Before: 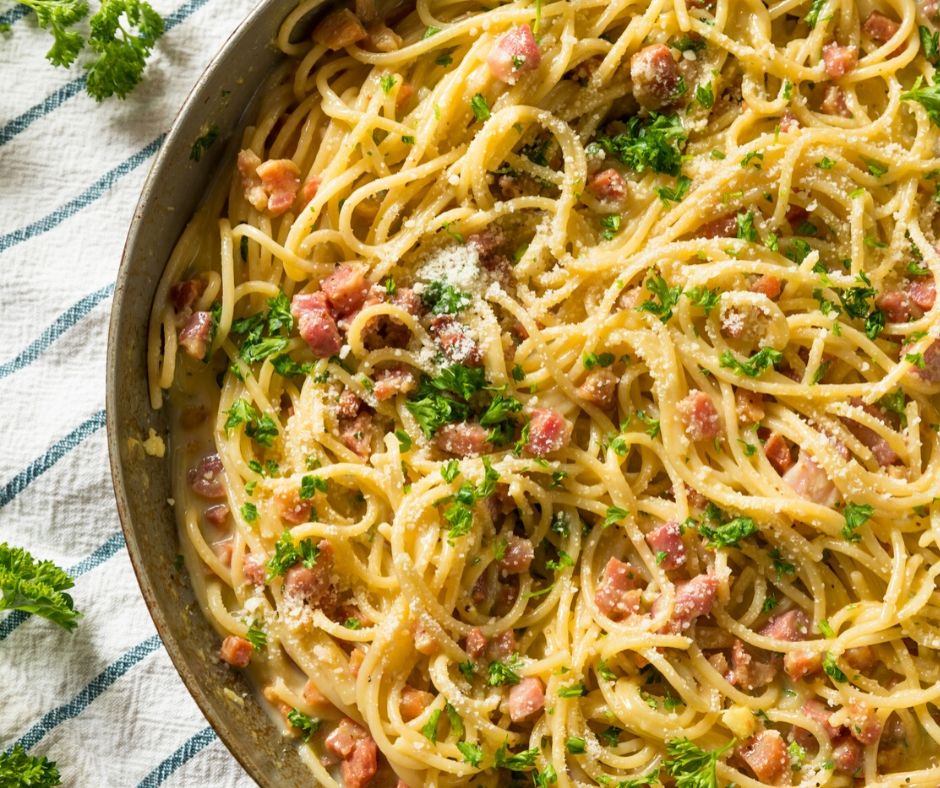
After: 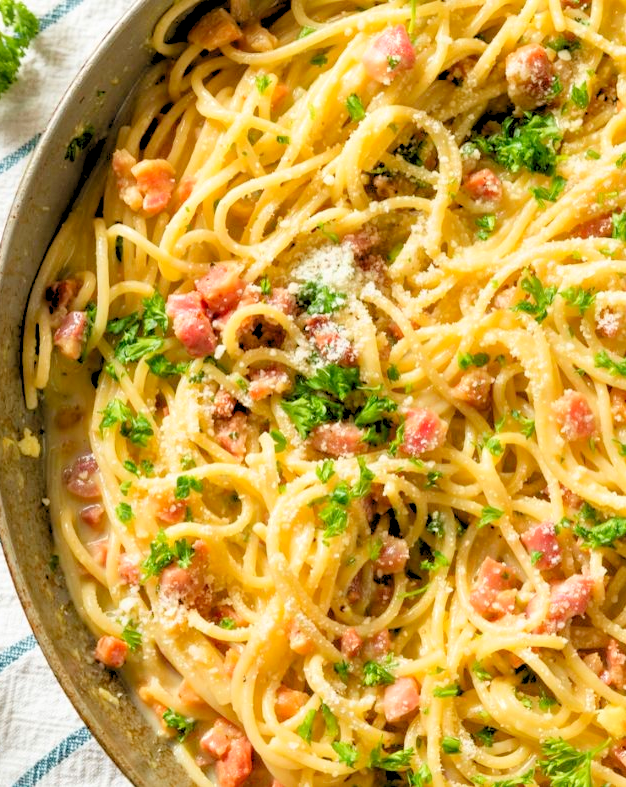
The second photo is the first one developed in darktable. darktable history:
crop and rotate: left 13.409%, right 19.924%
levels: levels [0.093, 0.434, 0.988]
